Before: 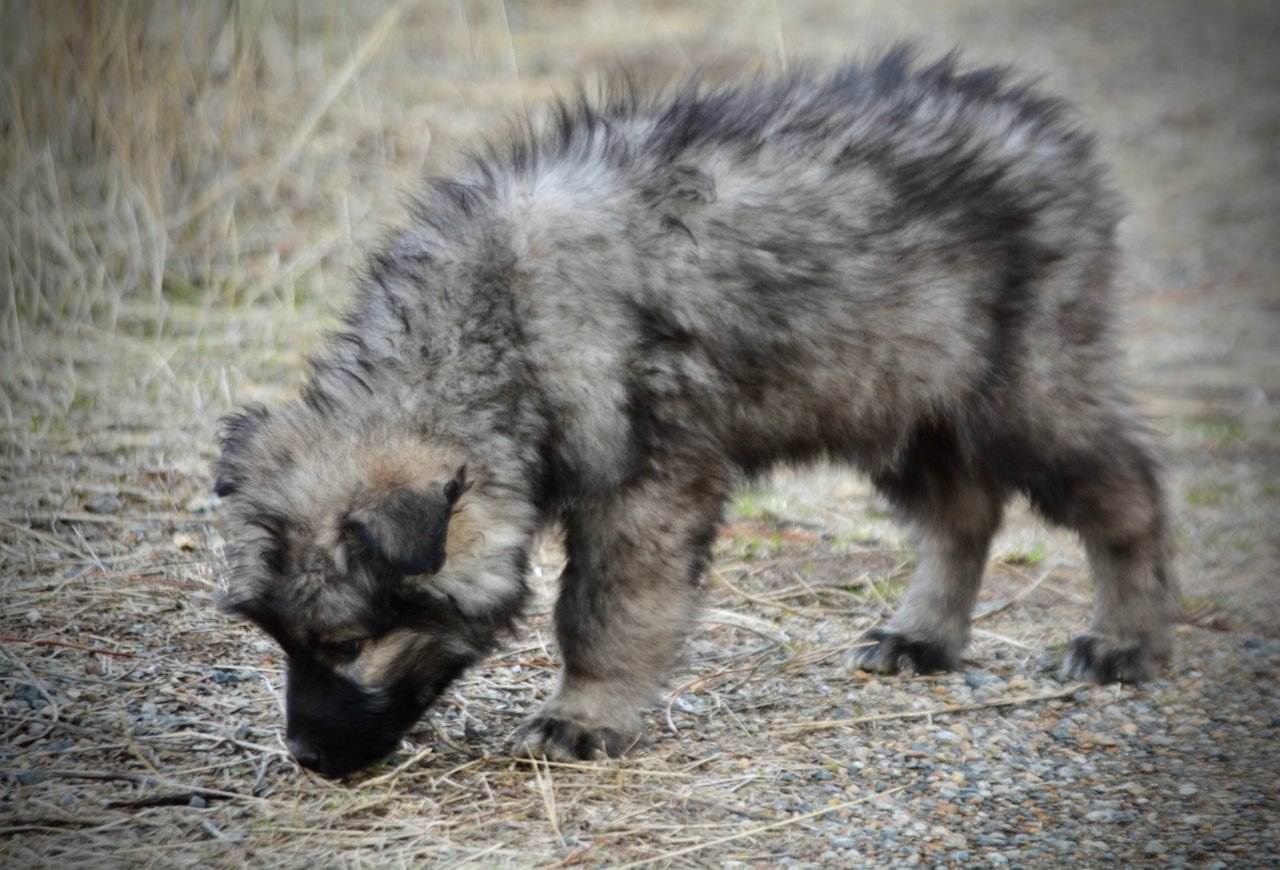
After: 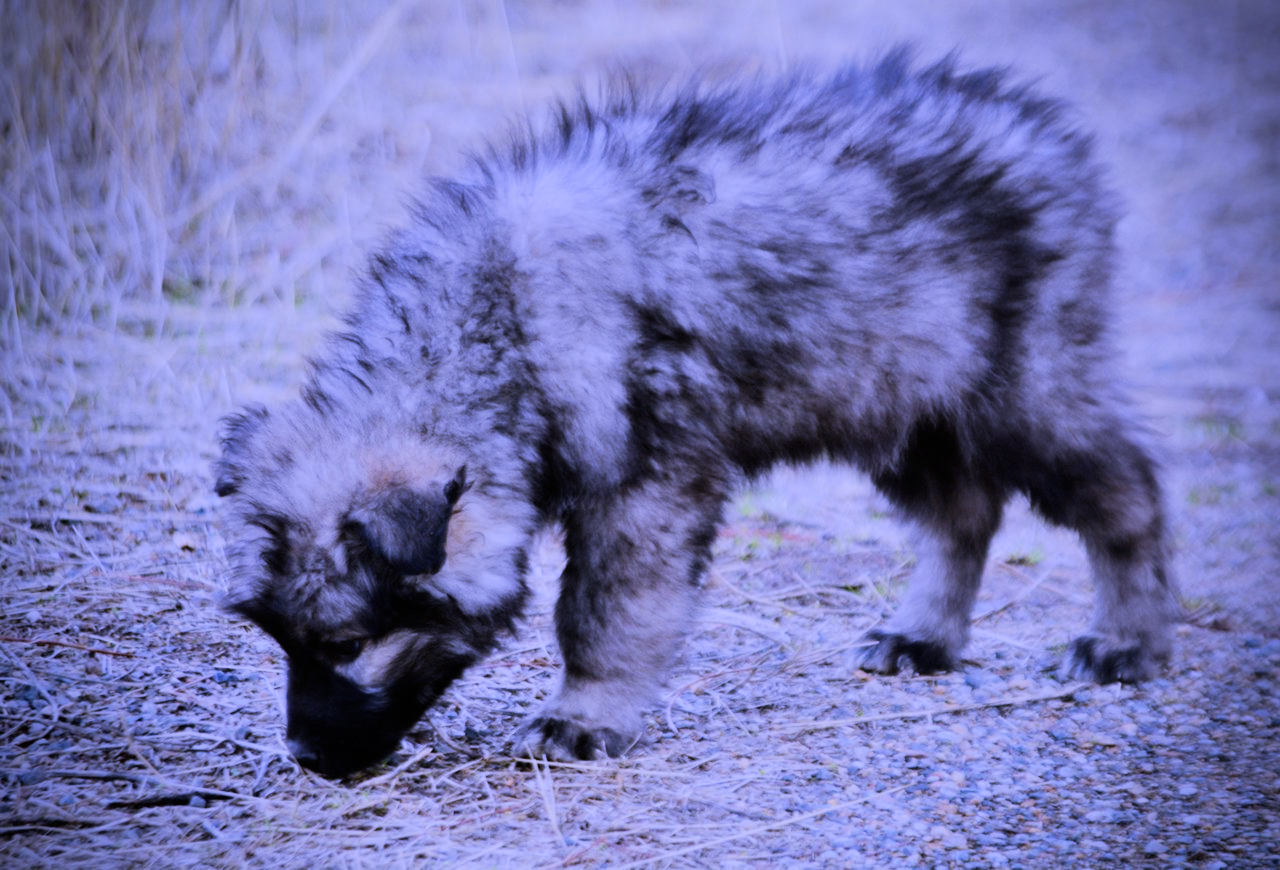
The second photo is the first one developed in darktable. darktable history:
filmic rgb: black relative exposure -7.5 EV, white relative exposure 5 EV, hardness 3.31, contrast 1.3, contrast in shadows safe
white balance: red 0.98, blue 1.61
tone equalizer: on, module defaults
color zones: curves: ch1 [(0.309, 0.524) (0.41, 0.329) (0.508, 0.509)]; ch2 [(0.25, 0.457) (0.75, 0.5)]
